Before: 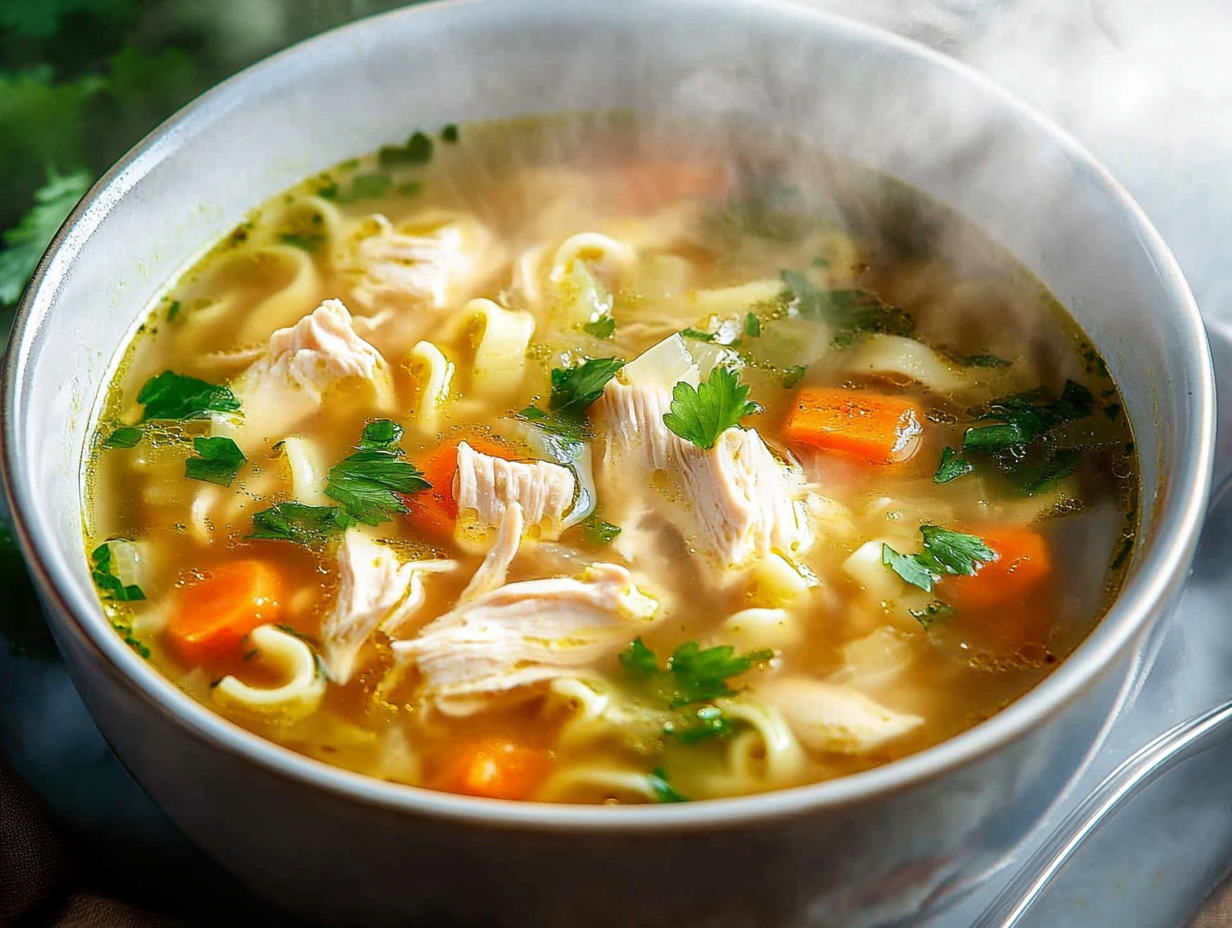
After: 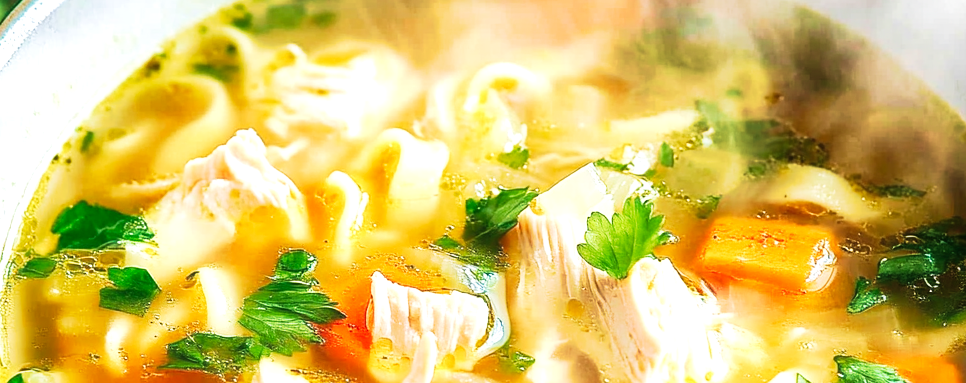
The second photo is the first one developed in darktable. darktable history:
crop: left 7.057%, top 18.348%, right 14.454%, bottom 40.358%
exposure: black level correction 0, exposure 0.695 EV, compensate highlight preservation false
tone curve: curves: ch0 [(0, 0.013) (0.104, 0.103) (0.258, 0.267) (0.448, 0.489) (0.709, 0.794) (0.895, 0.915) (0.994, 0.971)]; ch1 [(0, 0) (0.335, 0.298) (0.446, 0.416) (0.488, 0.488) (0.515, 0.504) (0.581, 0.615) (0.635, 0.661) (1, 1)]; ch2 [(0, 0) (0.314, 0.306) (0.436, 0.447) (0.502, 0.5) (0.538, 0.541) (0.568, 0.603) (0.641, 0.635) (0.717, 0.701) (1, 1)], preserve colors none
velvia: strength 74.37%
